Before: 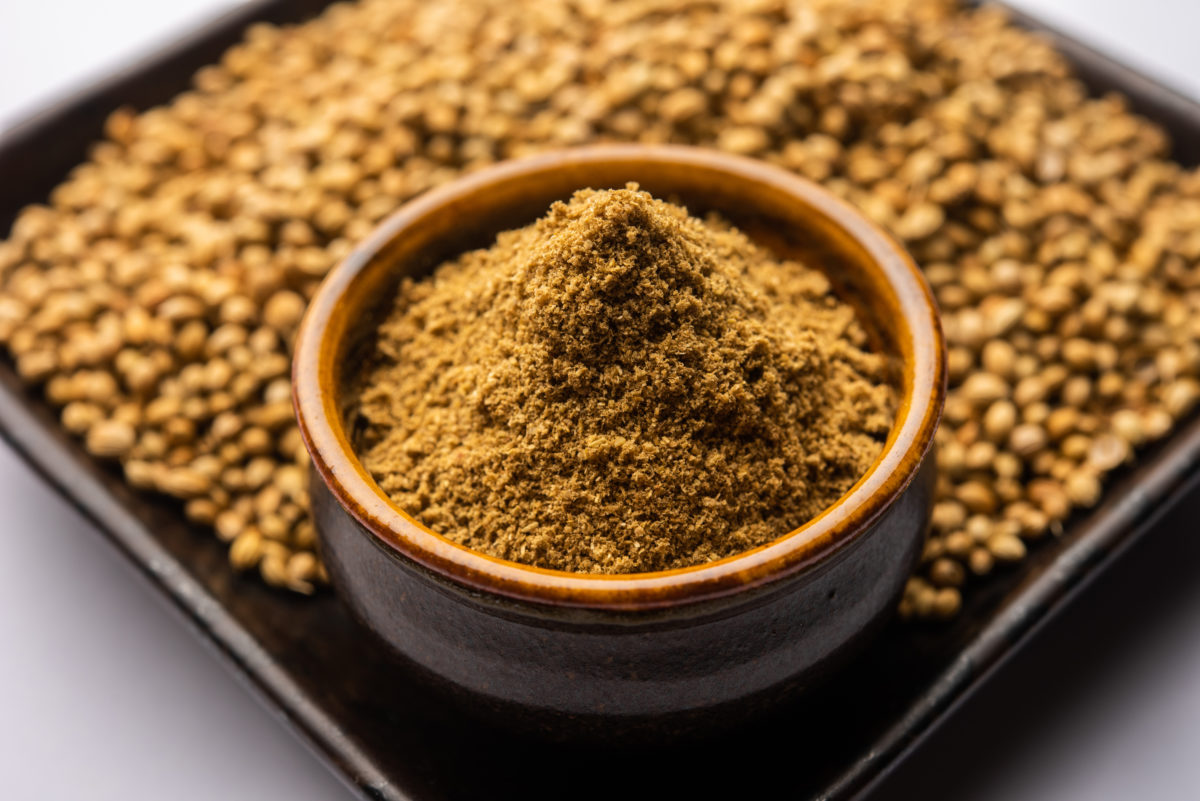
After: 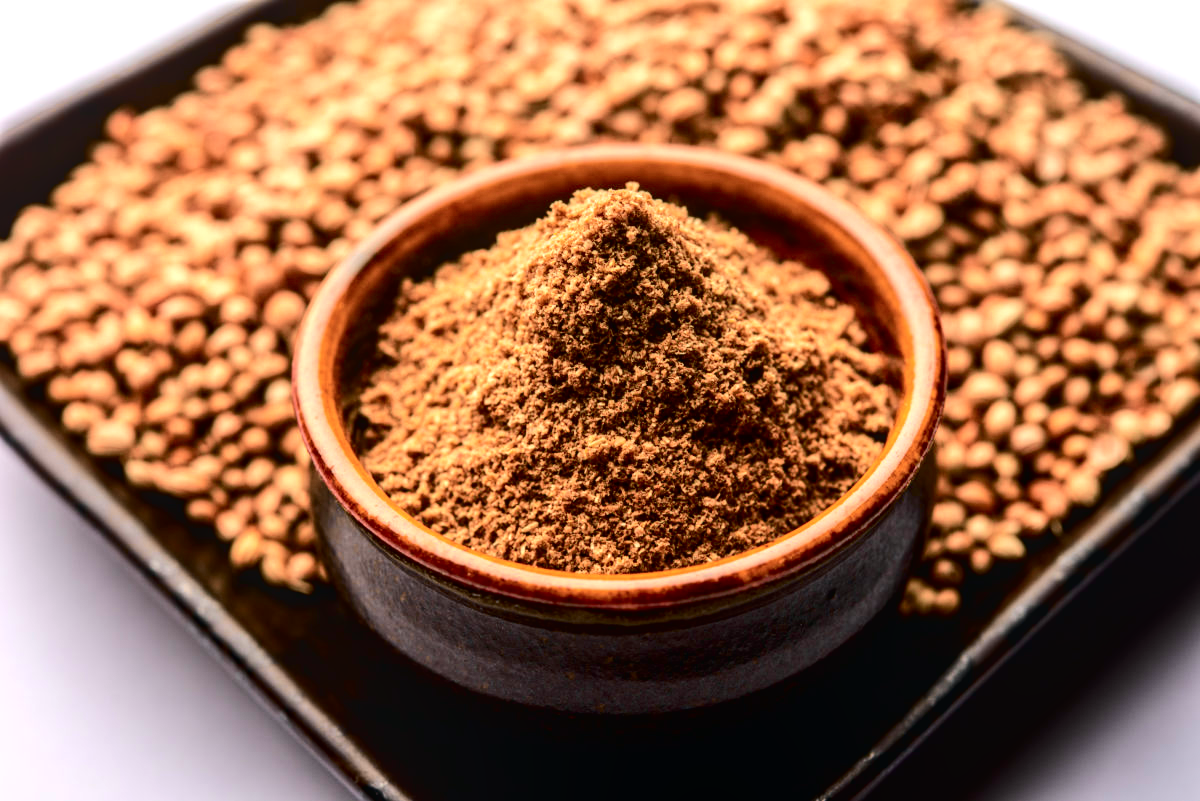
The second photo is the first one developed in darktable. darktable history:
local contrast: detail 117%
tone curve: curves: ch0 [(0, 0) (0.033, 0.016) (0.171, 0.127) (0.33, 0.331) (0.432, 0.475) (0.601, 0.665) (0.843, 0.876) (1, 1)]; ch1 [(0, 0) (0.339, 0.349) (0.445, 0.42) (0.476, 0.47) (0.501, 0.499) (0.516, 0.525) (0.548, 0.563) (0.584, 0.633) (0.728, 0.746) (1, 1)]; ch2 [(0, 0) (0.327, 0.324) (0.417, 0.44) (0.46, 0.453) (0.502, 0.498) (0.517, 0.524) (0.53, 0.554) (0.579, 0.599) (0.745, 0.704) (1, 1)], color space Lab, independent channels, preserve colors none
exposure: black level correction 0.007, exposure 0.159 EV, compensate highlight preservation false
tone equalizer: -8 EV -0.417 EV, -7 EV -0.389 EV, -6 EV -0.333 EV, -5 EV -0.222 EV, -3 EV 0.222 EV, -2 EV 0.333 EV, -1 EV 0.389 EV, +0 EV 0.417 EV, edges refinement/feathering 500, mask exposure compensation -1.57 EV, preserve details no
